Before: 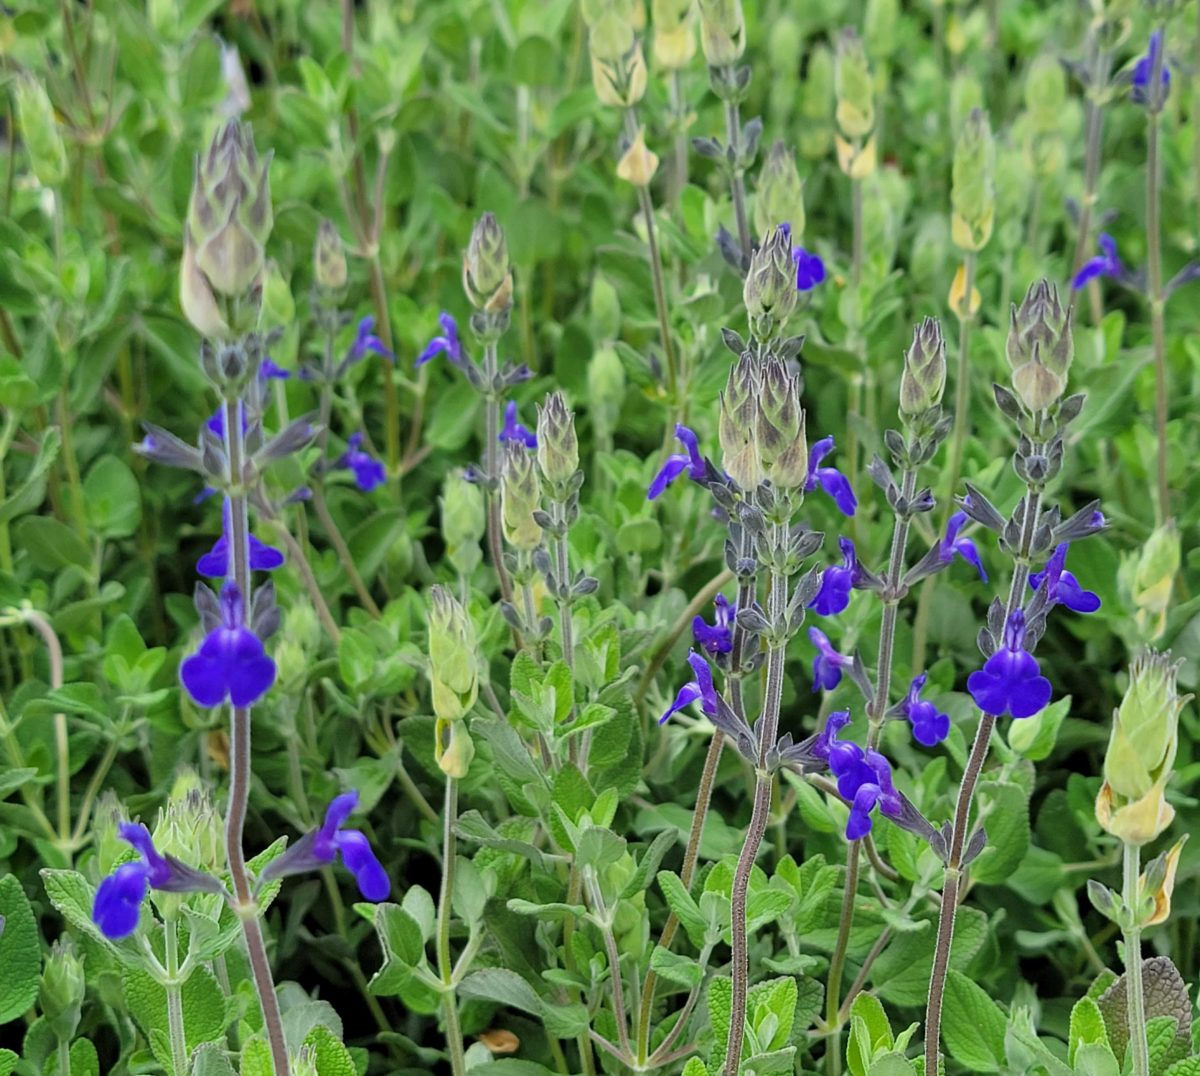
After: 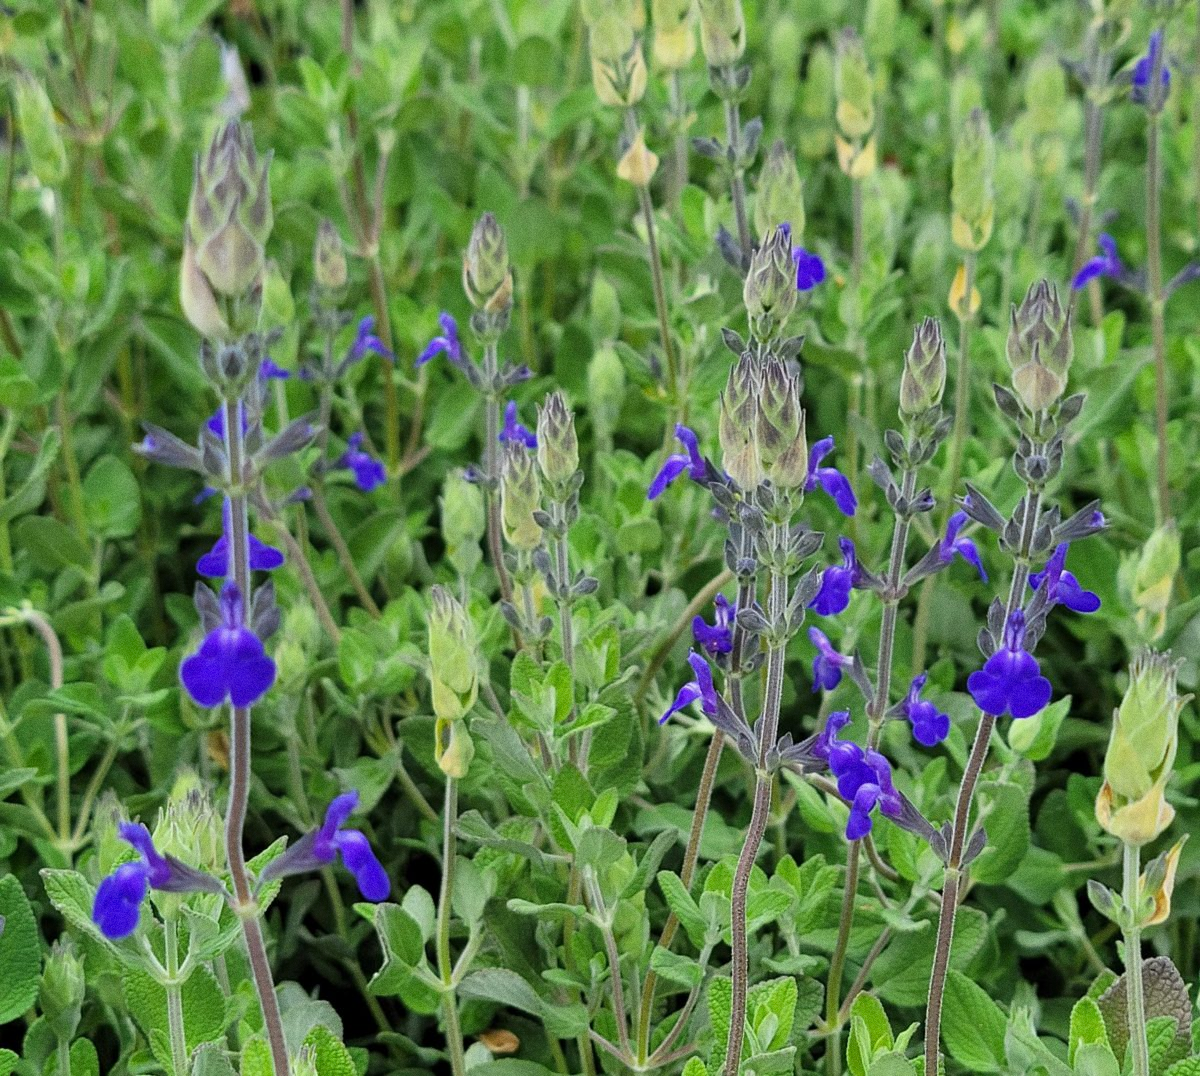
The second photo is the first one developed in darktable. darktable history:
white balance: emerald 1
grain: coarseness 0.09 ISO
